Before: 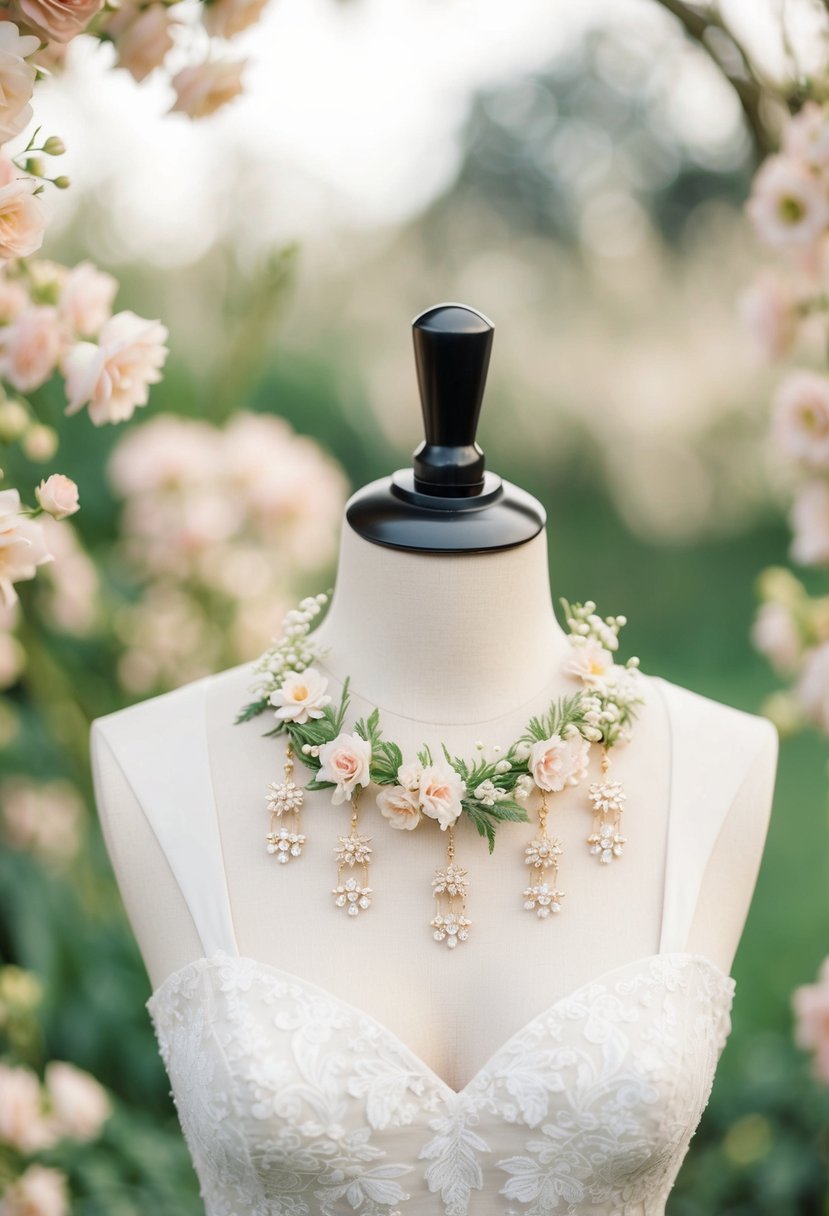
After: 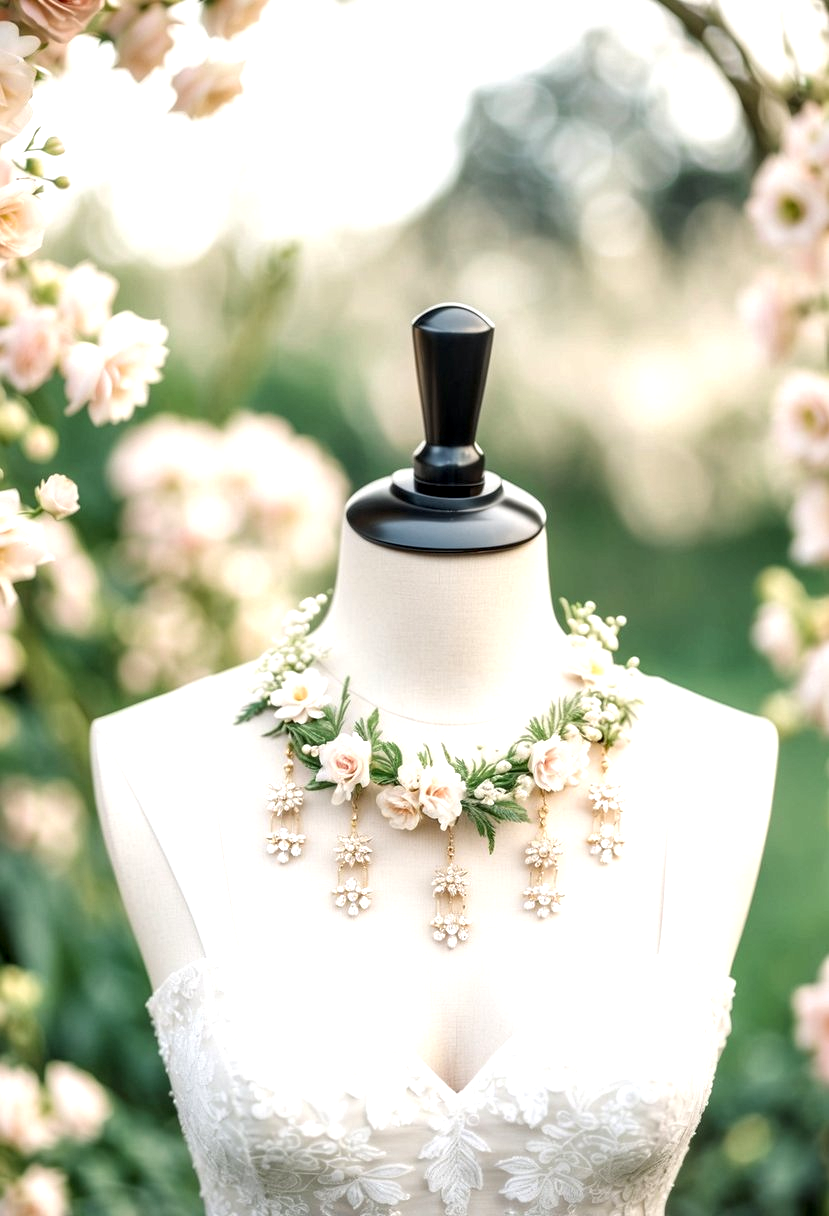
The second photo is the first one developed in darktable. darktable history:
exposure: exposure 0.526 EV, compensate highlight preservation false
local contrast: highlights 59%, detail 146%
